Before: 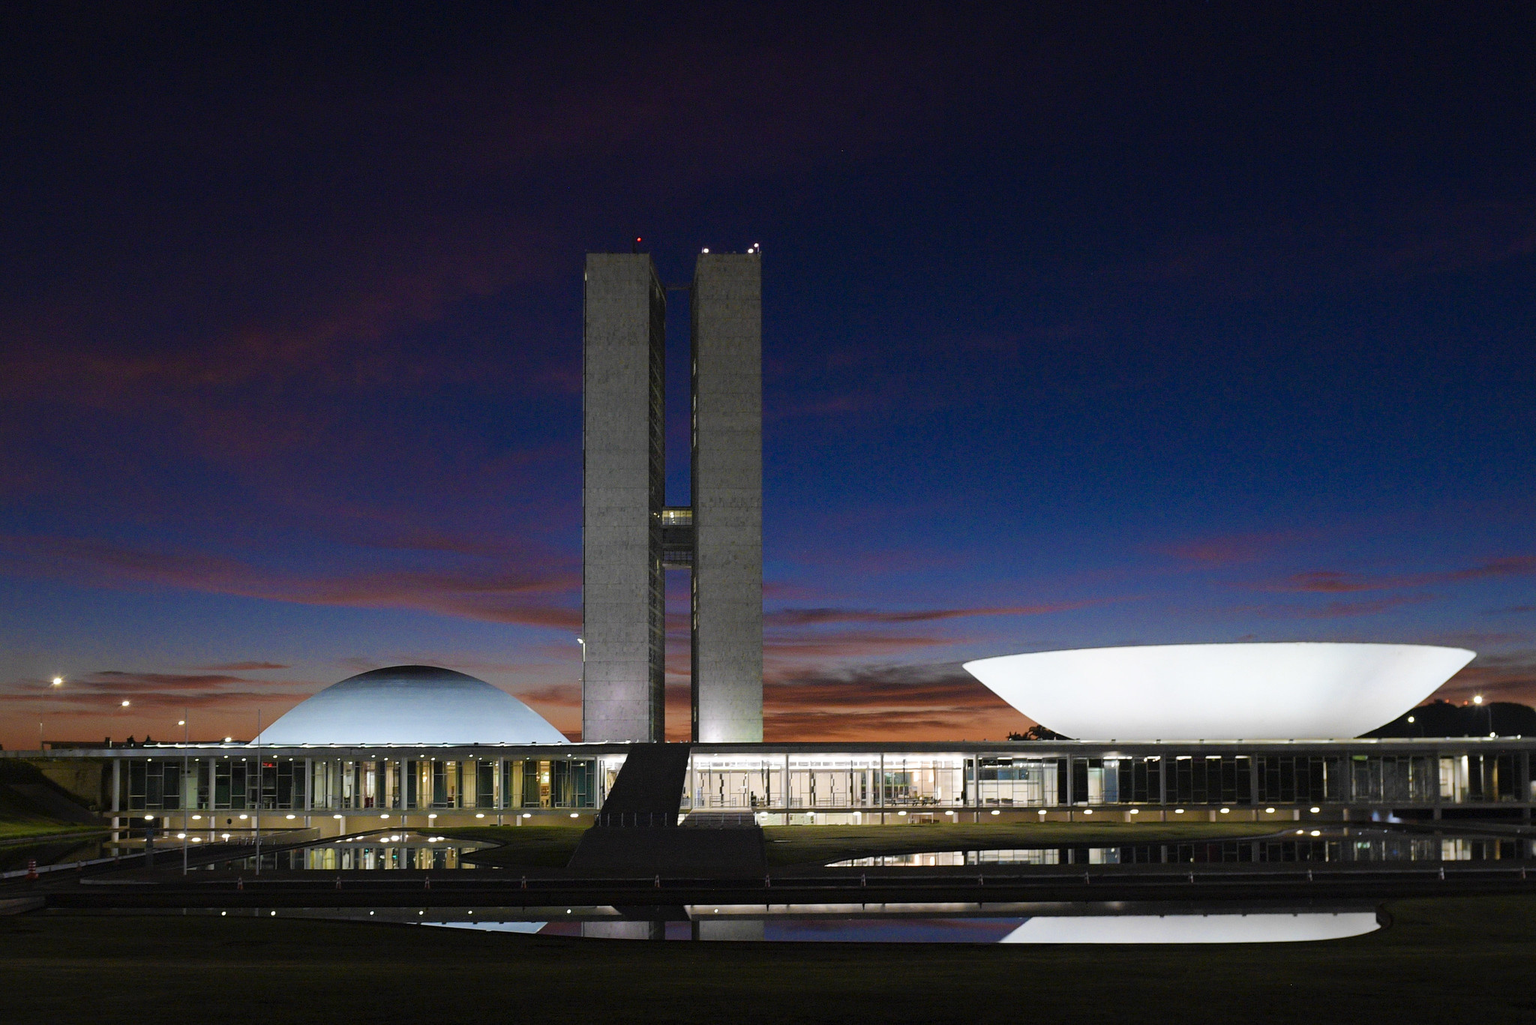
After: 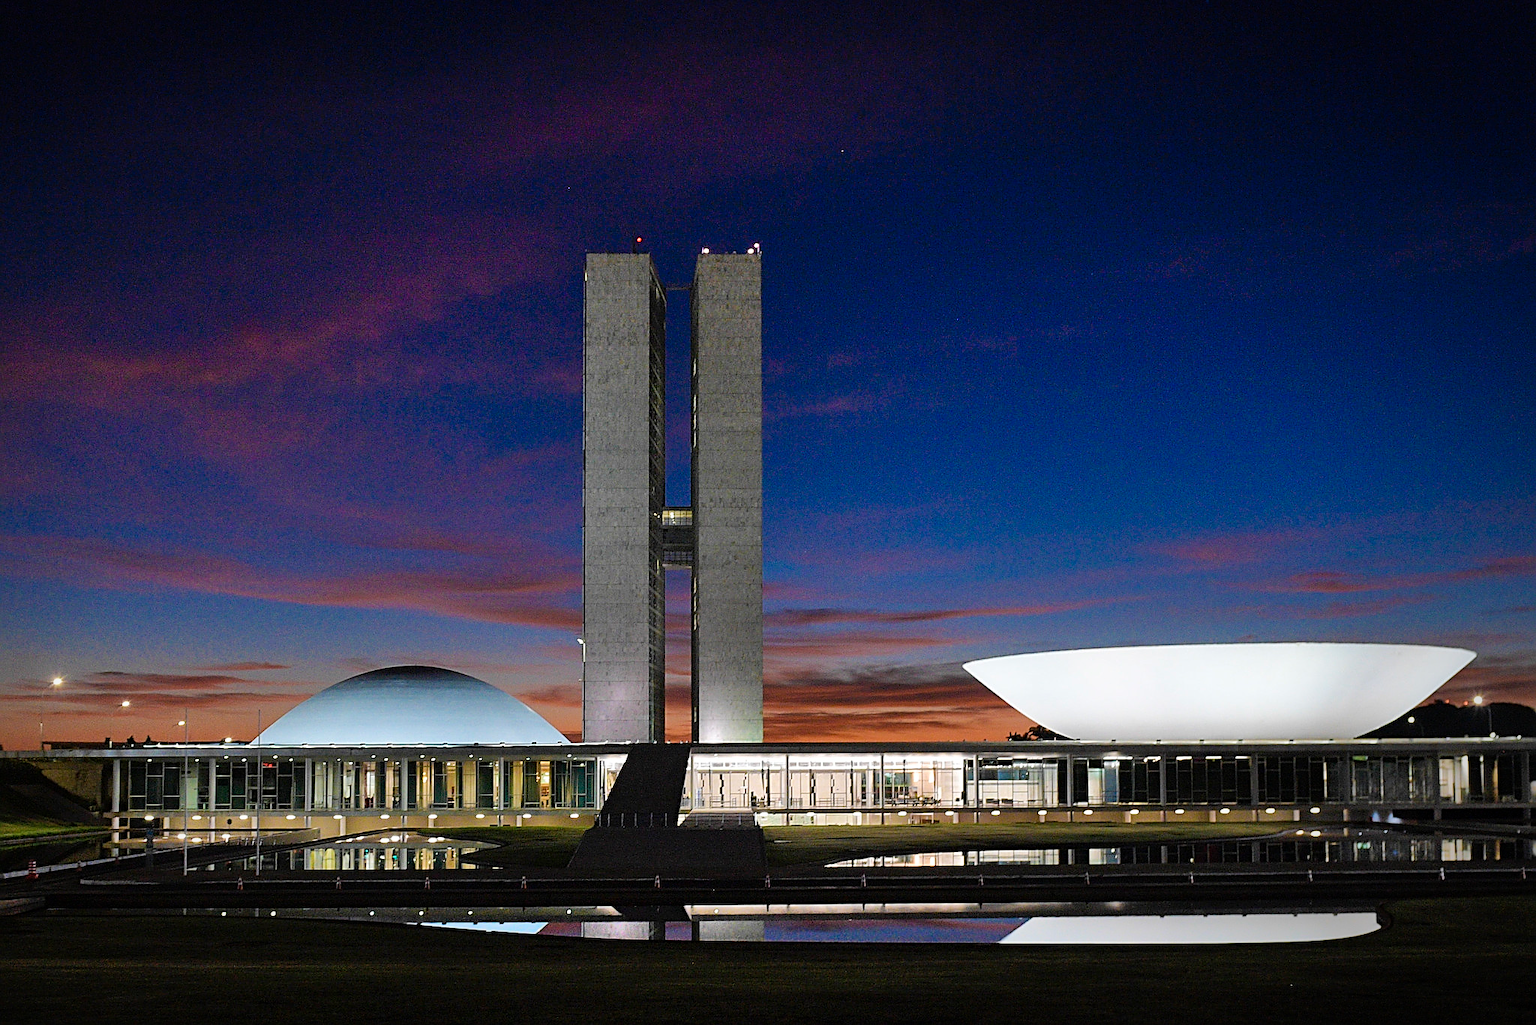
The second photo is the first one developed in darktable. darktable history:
vignetting: fall-off start 78.7%, brightness -0.585, saturation -0.117, center (-0.081, 0.064), width/height ratio 1.328
sharpen: amount 0.733
shadows and highlights: shadows 52.46, soften with gaussian
